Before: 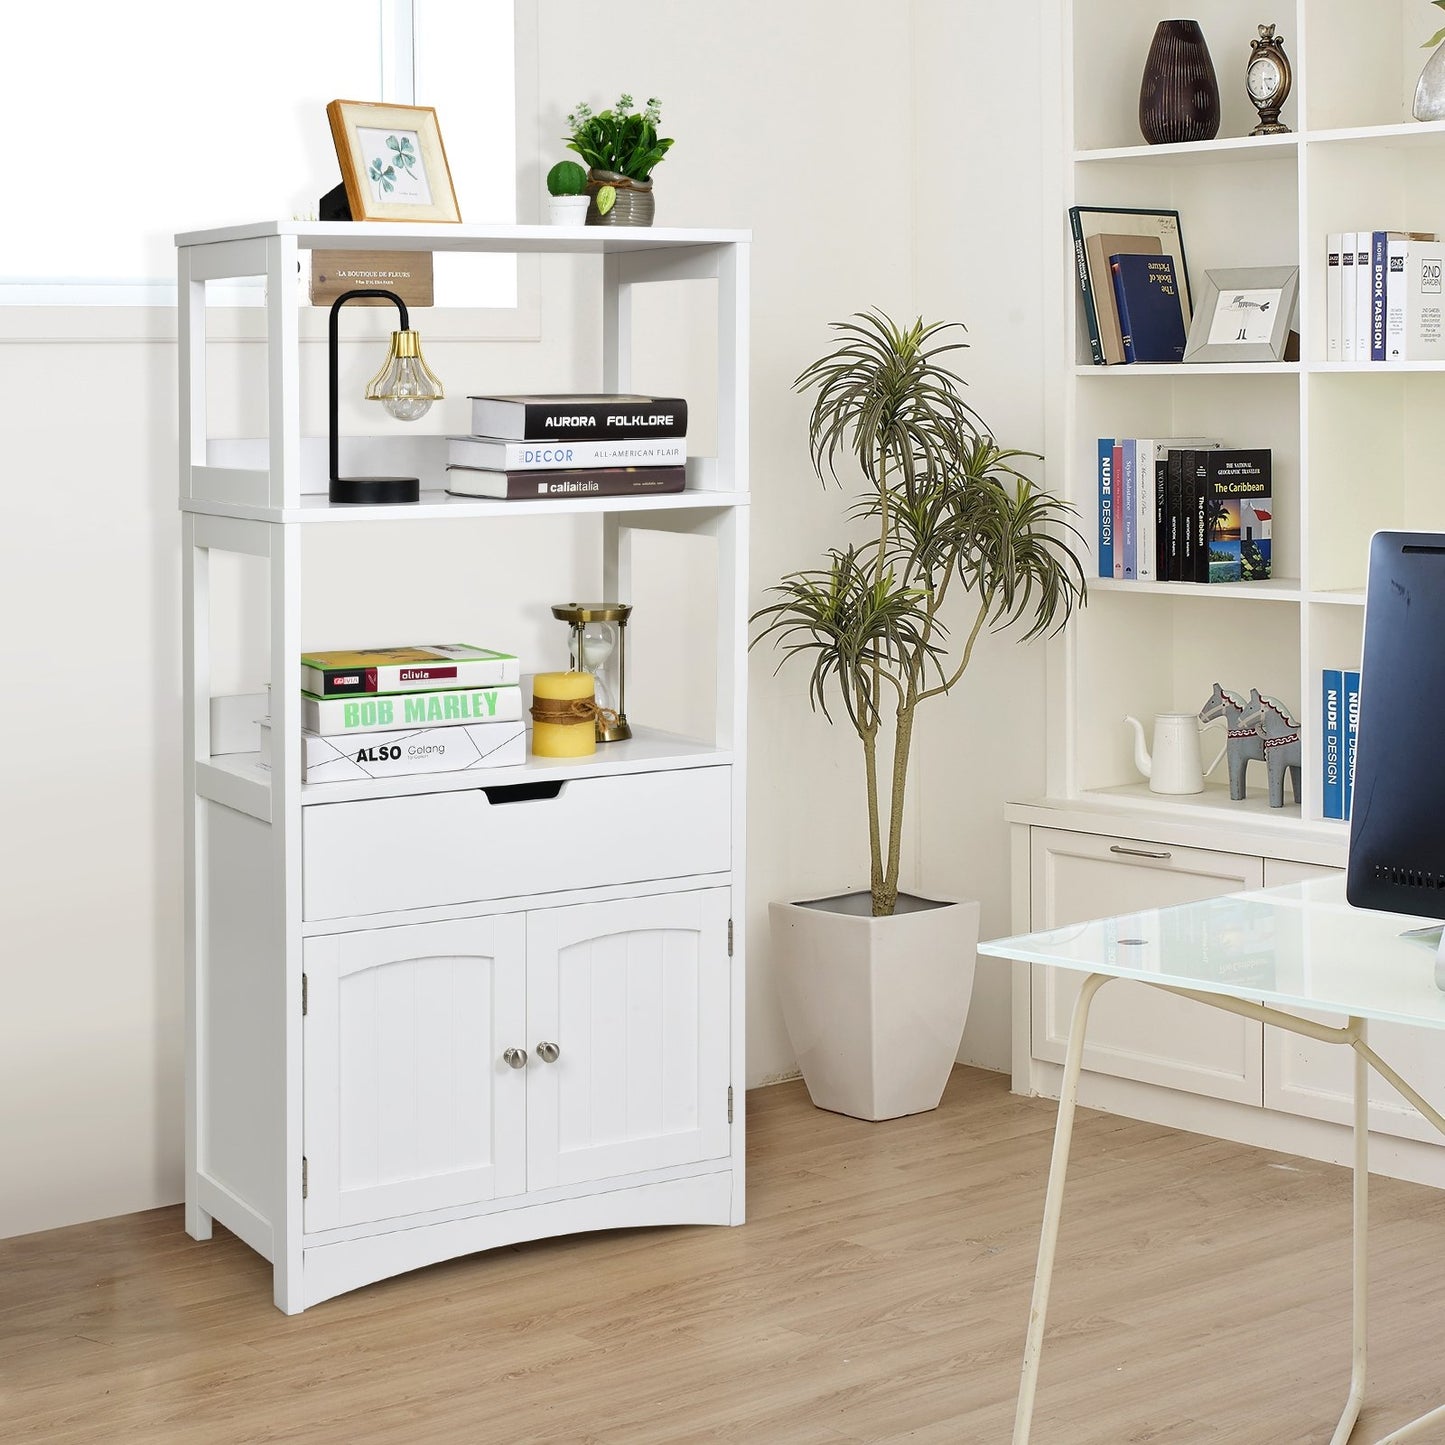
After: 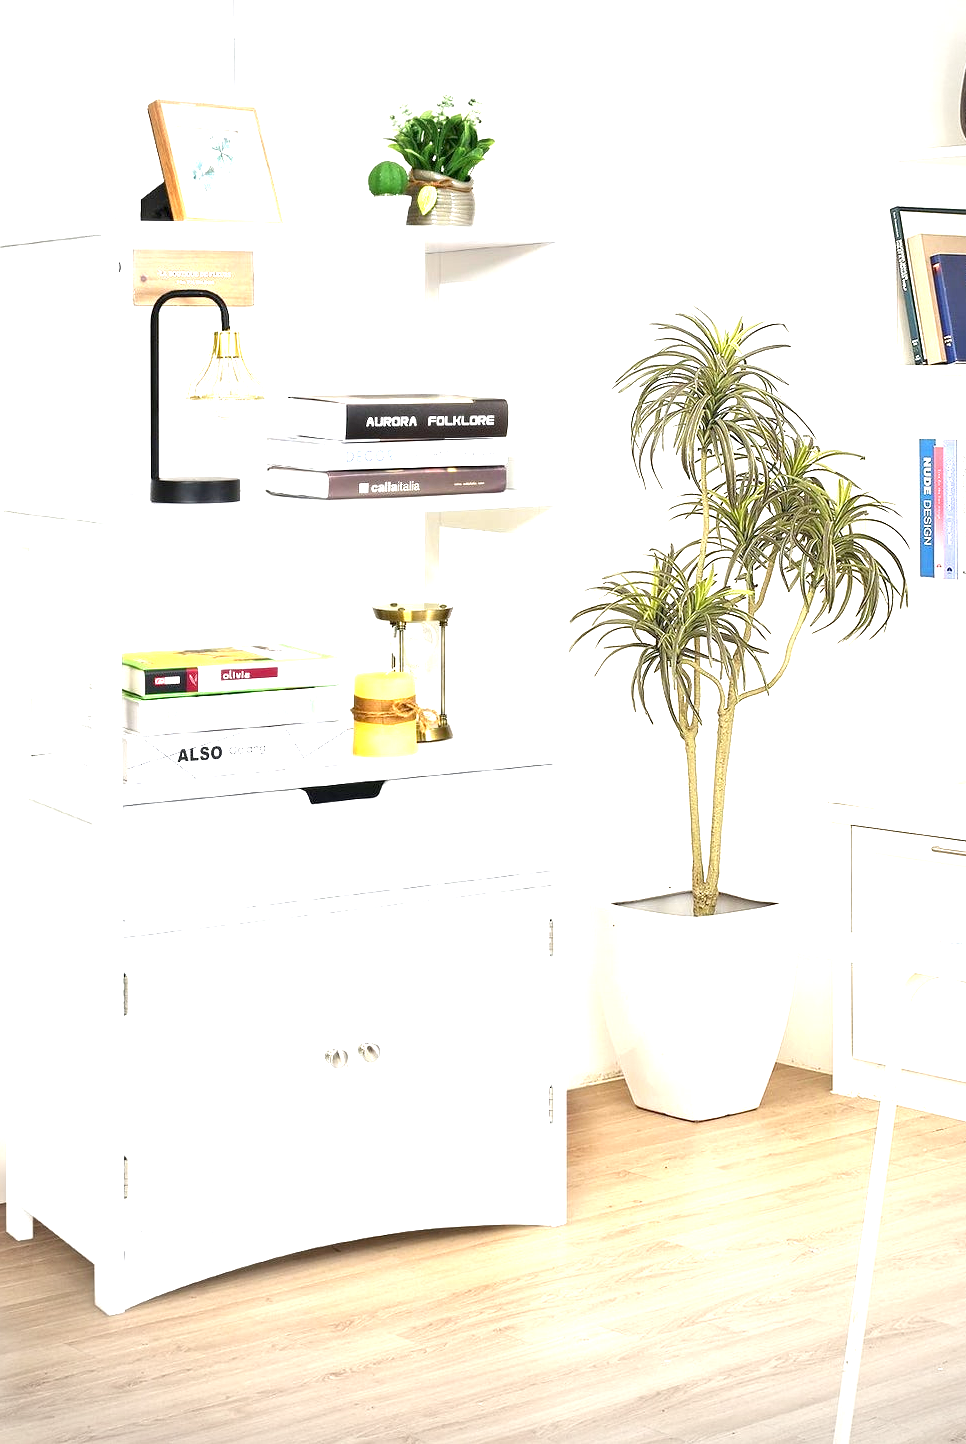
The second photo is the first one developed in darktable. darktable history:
exposure: black level correction 0.001, exposure 1.864 EV, compensate highlight preservation false
vignetting: fall-off start 100.45%, brightness -0.472, width/height ratio 1.304
crop and rotate: left 12.403%, right 20.743%
